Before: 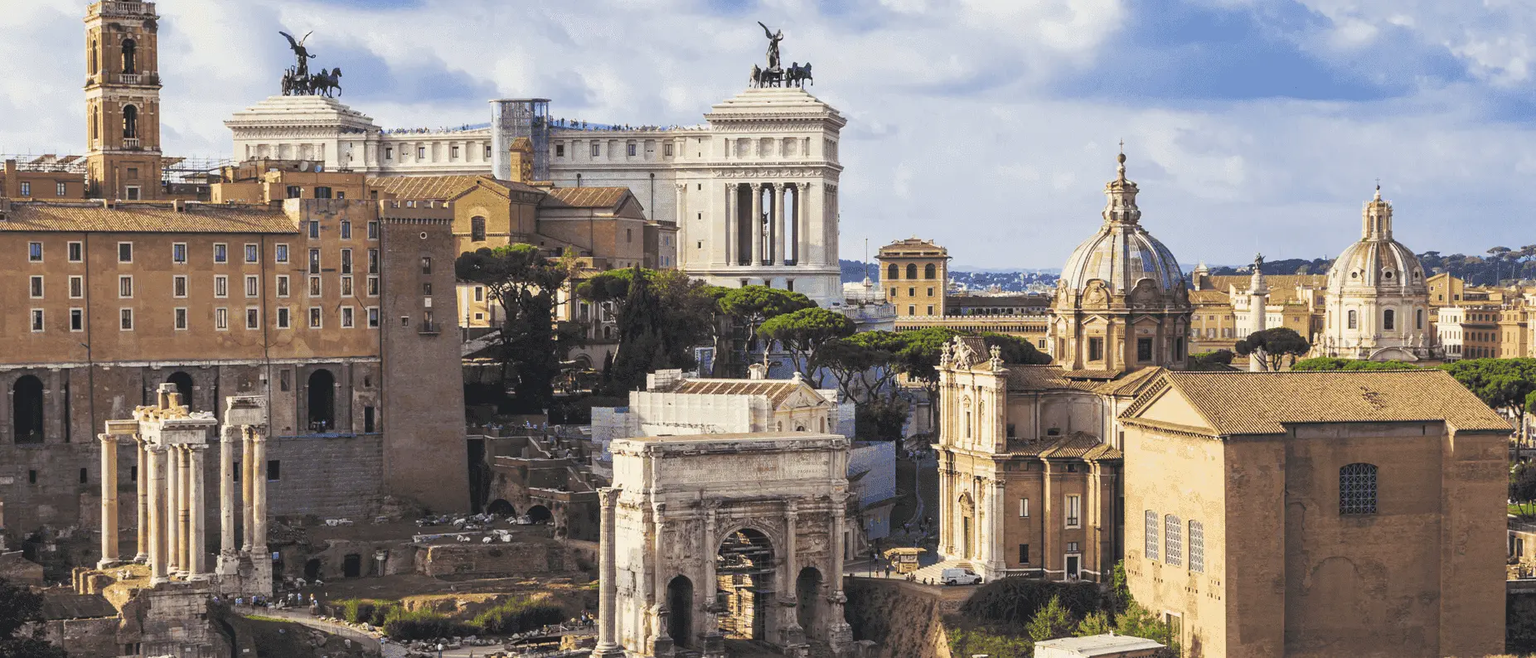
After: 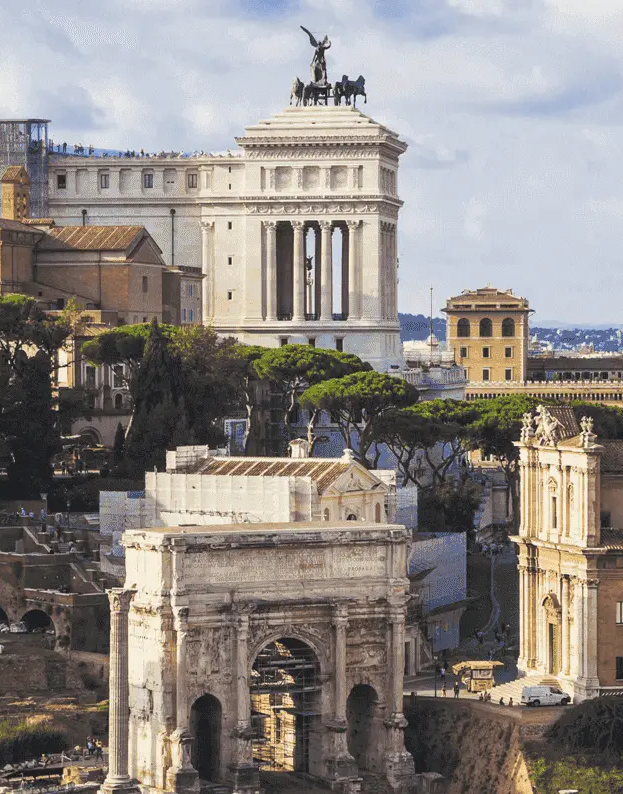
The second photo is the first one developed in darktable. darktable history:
crop: left 33.159%, right 33.18%
